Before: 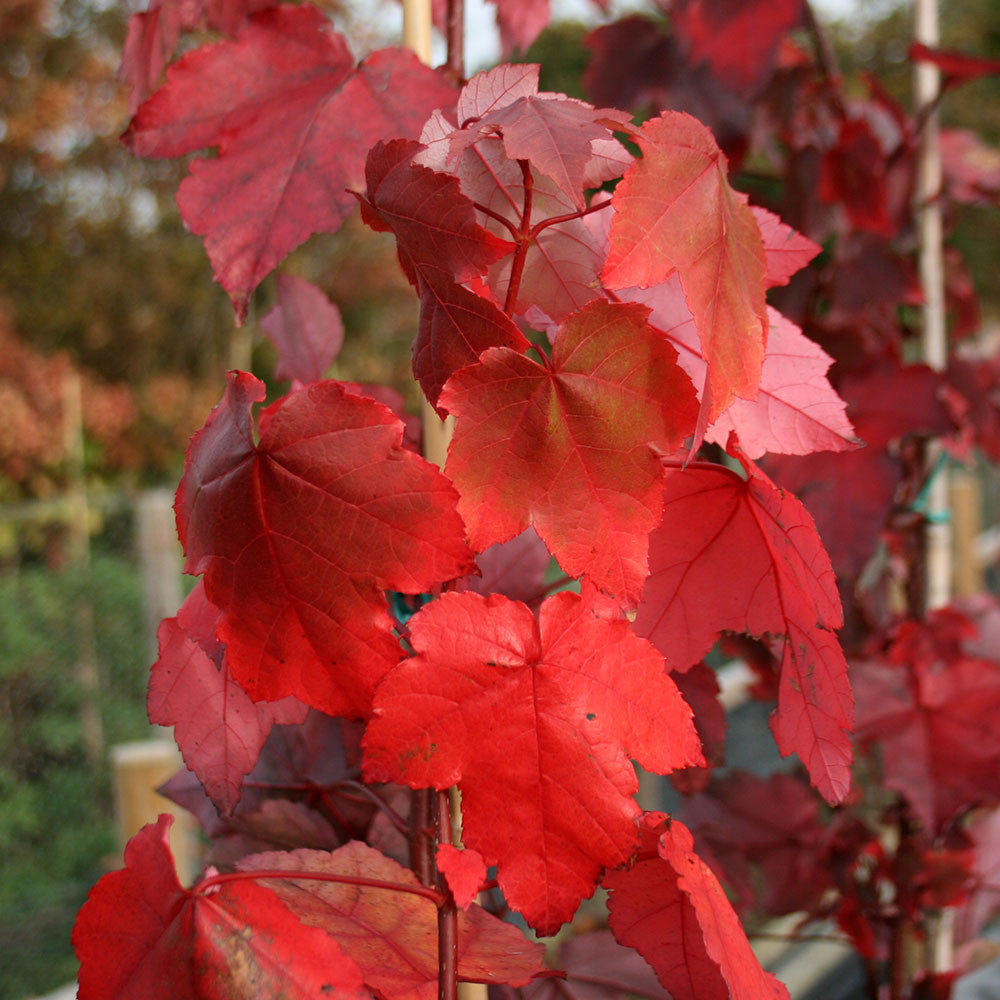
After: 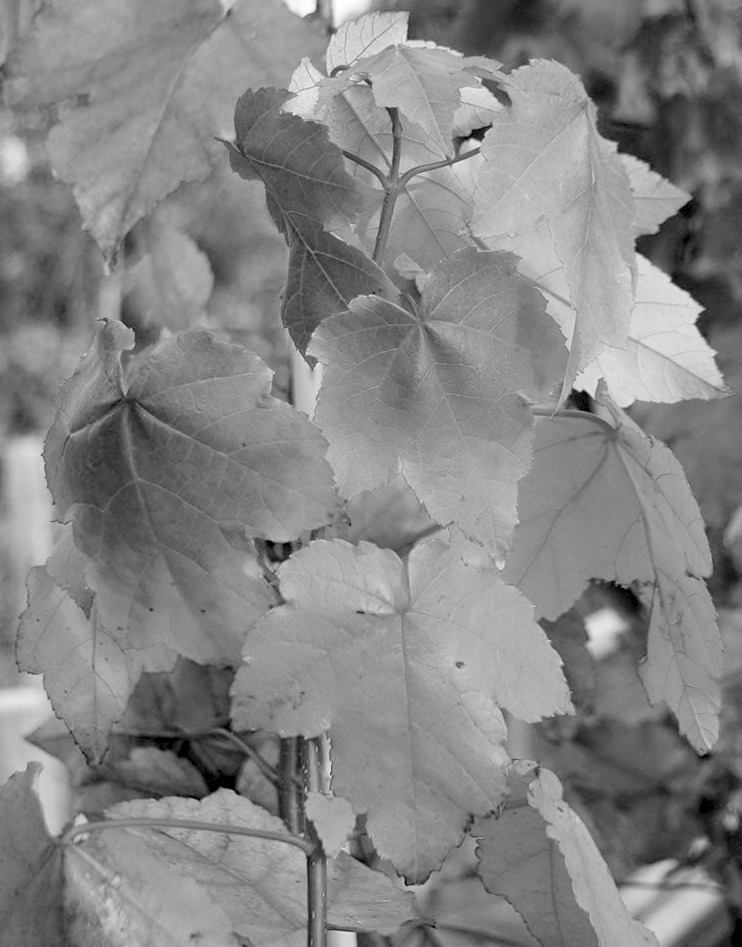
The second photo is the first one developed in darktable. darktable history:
sharpen: amount 0.2
filmic rgb: hardness 4.17
levels: levels [0.036, 0.364, 0.827]
crop and rotate: left 13.15%, top 5.251%, right 12.609%
monochrome: a 2.21, b -1.33, size 2.2
white balance: emerald 1
tone equalizer: on, module defaults
